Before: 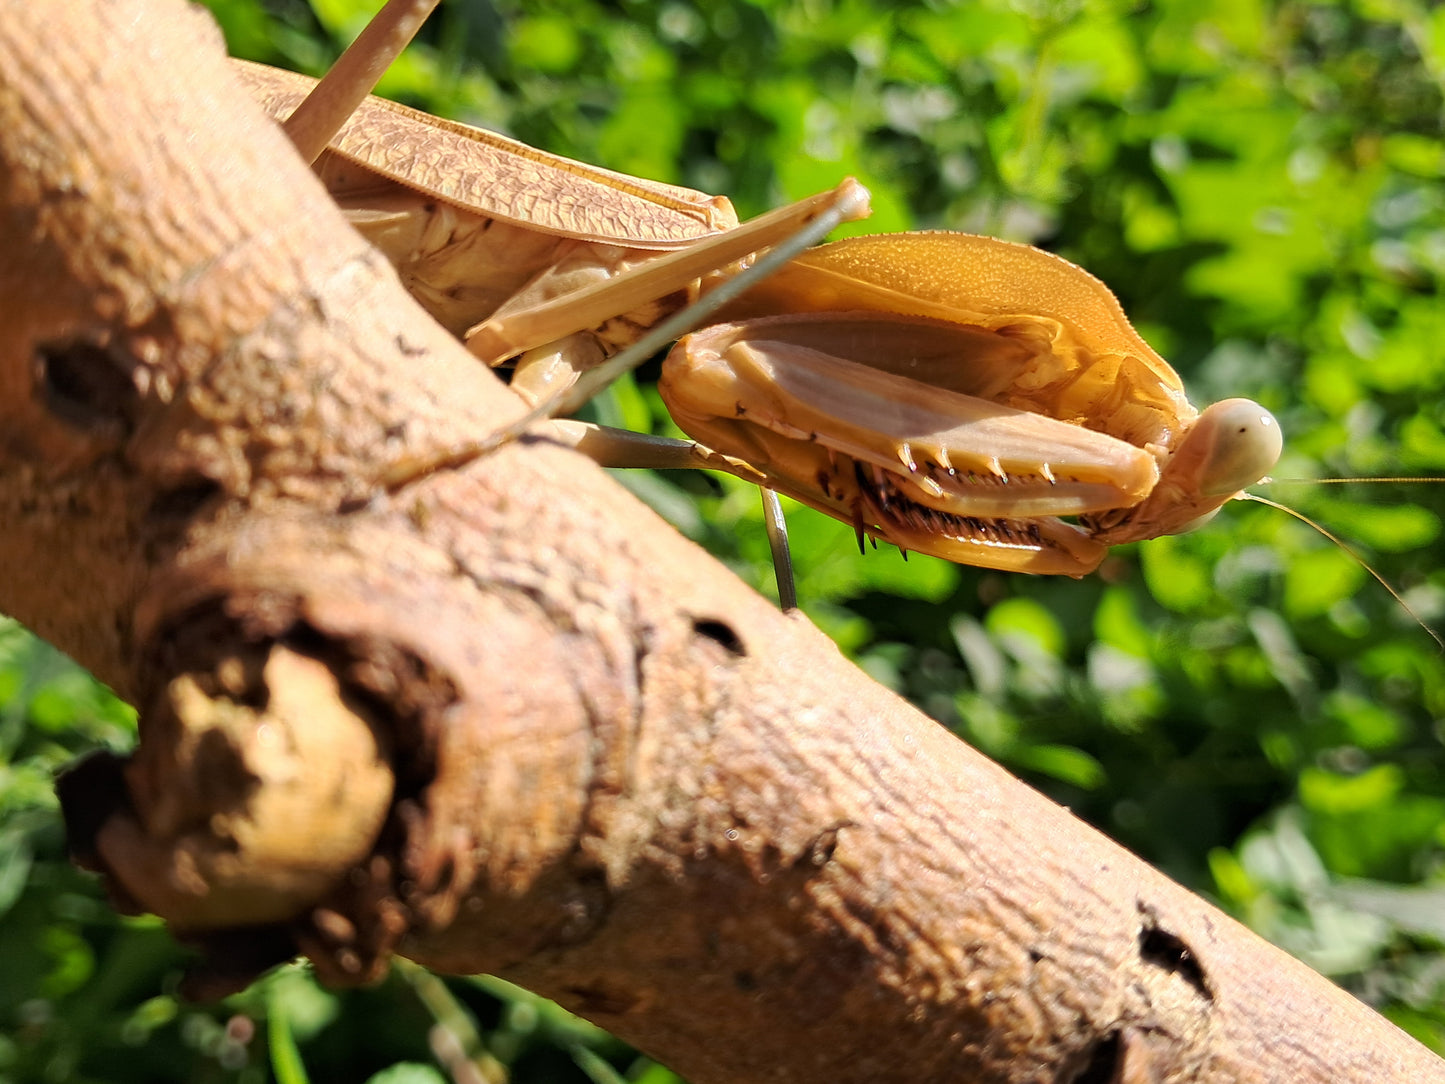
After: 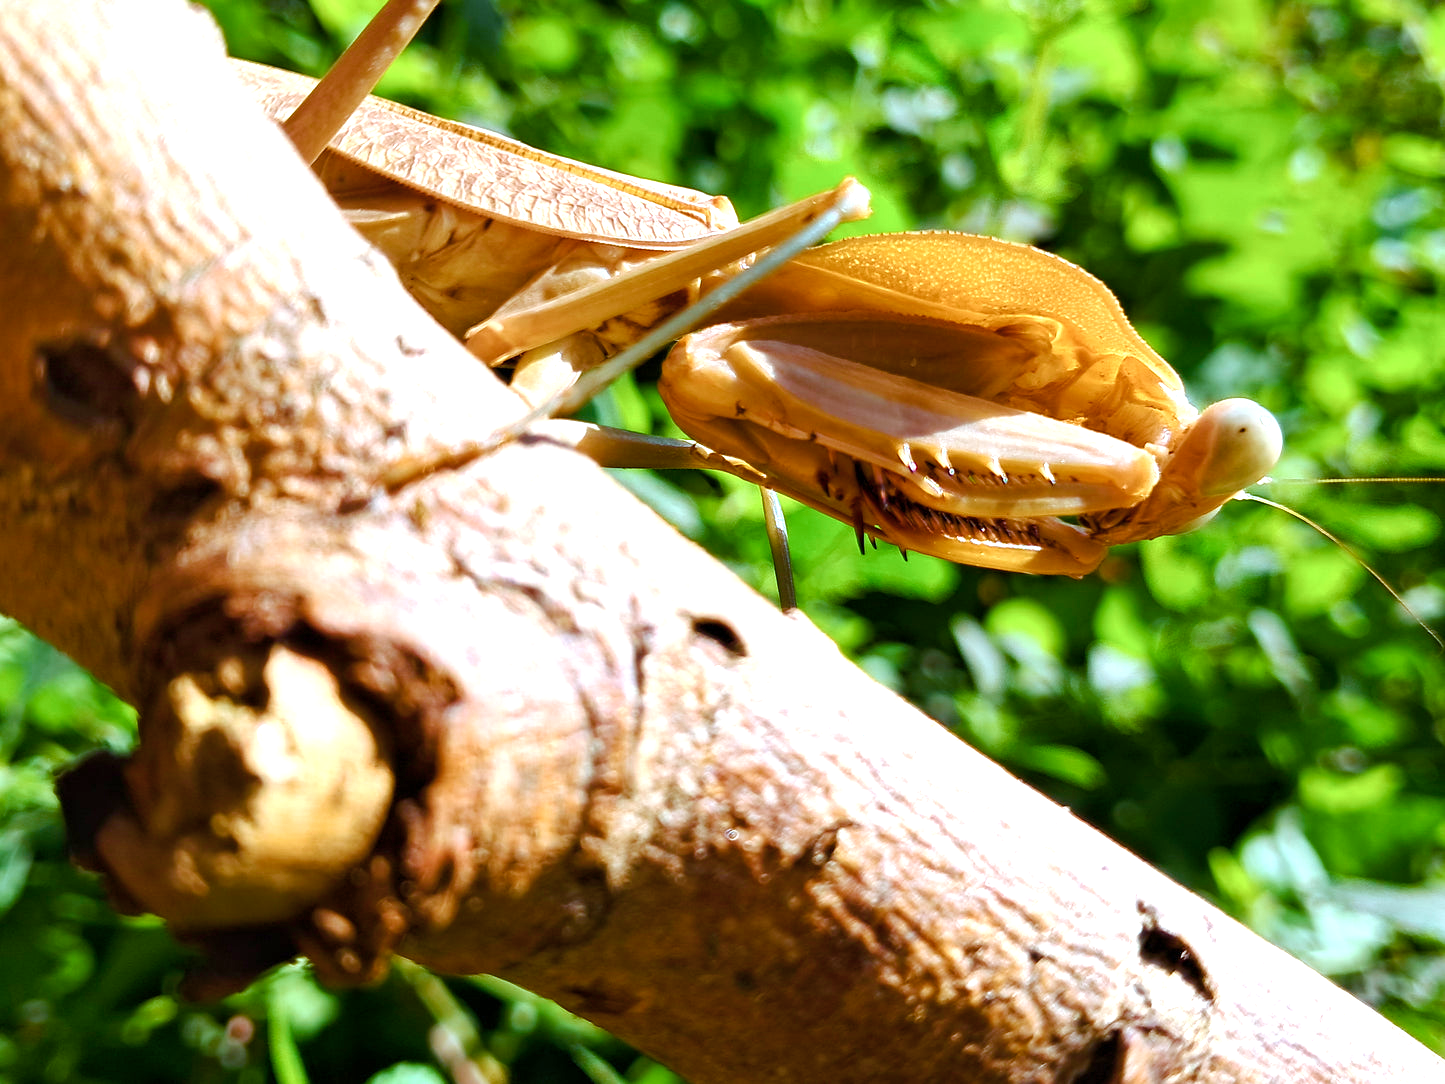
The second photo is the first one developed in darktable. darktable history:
color balance rgb: linear chroma grading › shadows -2.2%, linear chroma grading › highlights -15%, linear chroma grading › global chroma -10%, linear chroma grading › mid-tones -10%, perceptual saturation grading › global saturation 45%, perceptual saturation grading › highlights -50%, perceptual saturation grading › shadows 30%, perceptual brilliance grading › global brilliance 18%, global vibrance 45%
color correction: highlights a* -9.35, highlights b* -23.15
